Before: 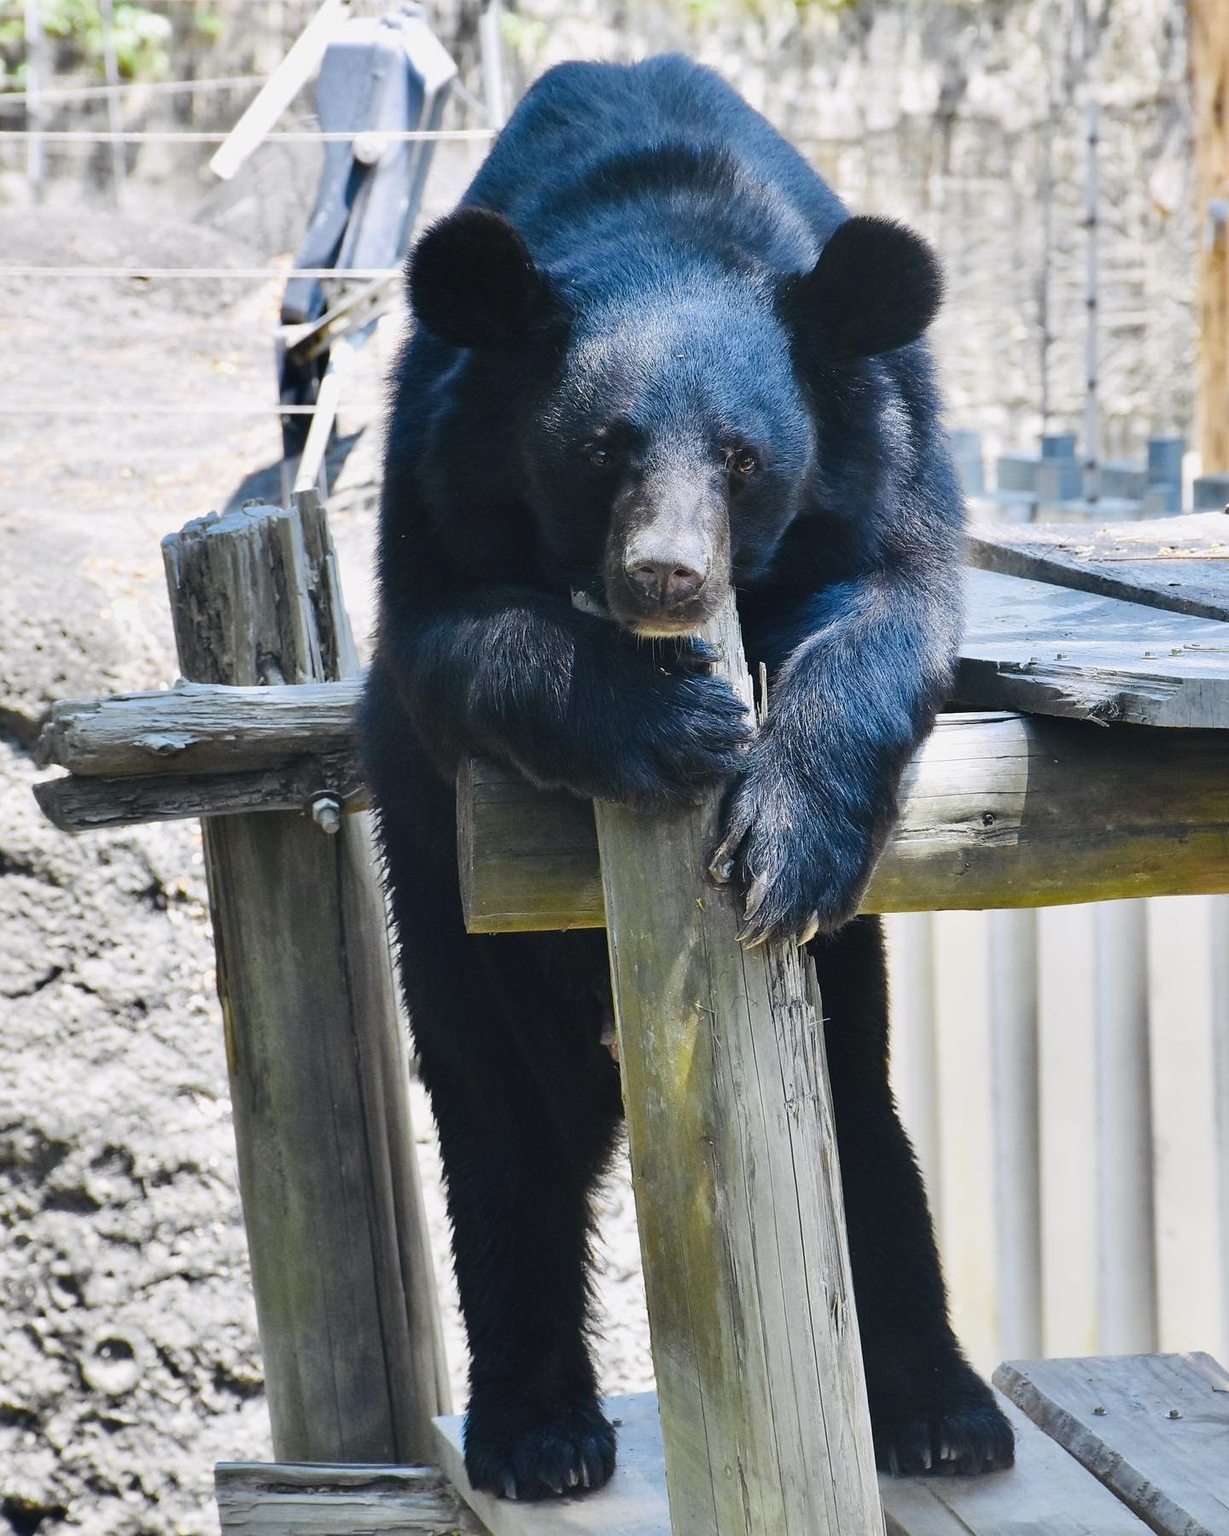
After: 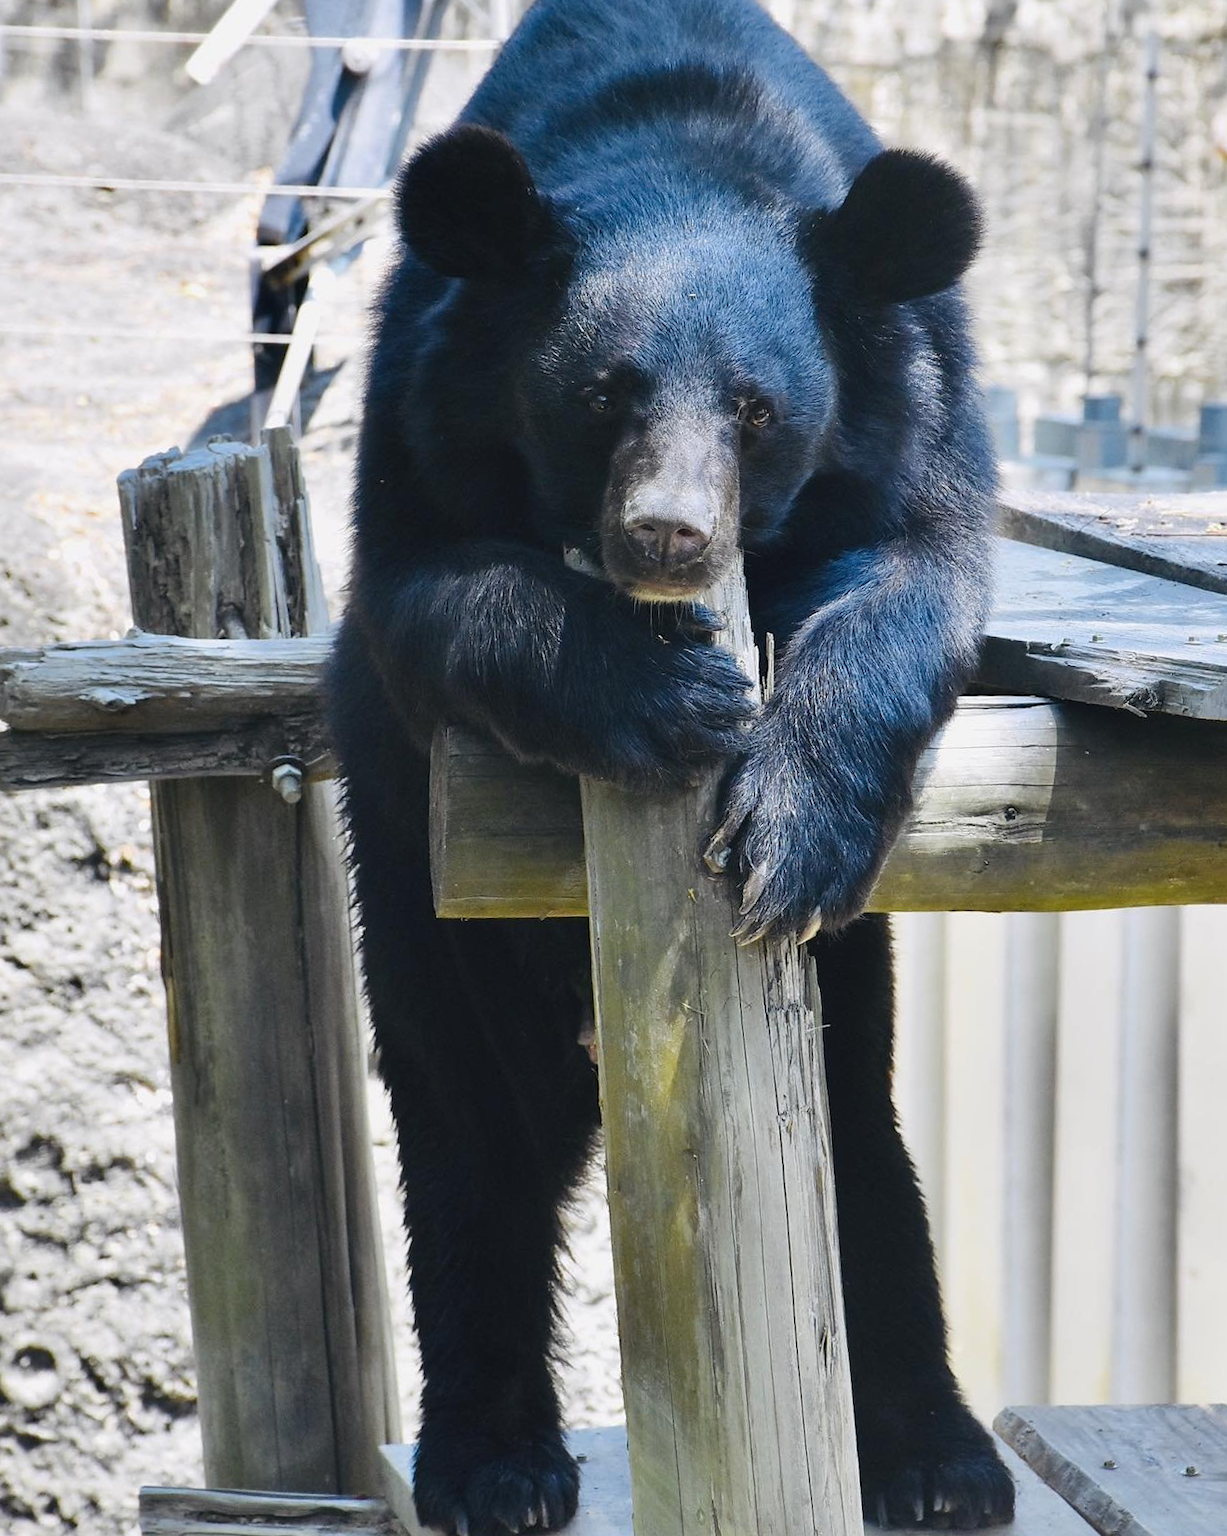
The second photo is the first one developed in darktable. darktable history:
levels: mode automatic, levels [0, 0.476, 0.951]
crop and rotate: angle -2.05°, left 3.157%, top 3.866%, right 1.432%, bottom 0.653%
